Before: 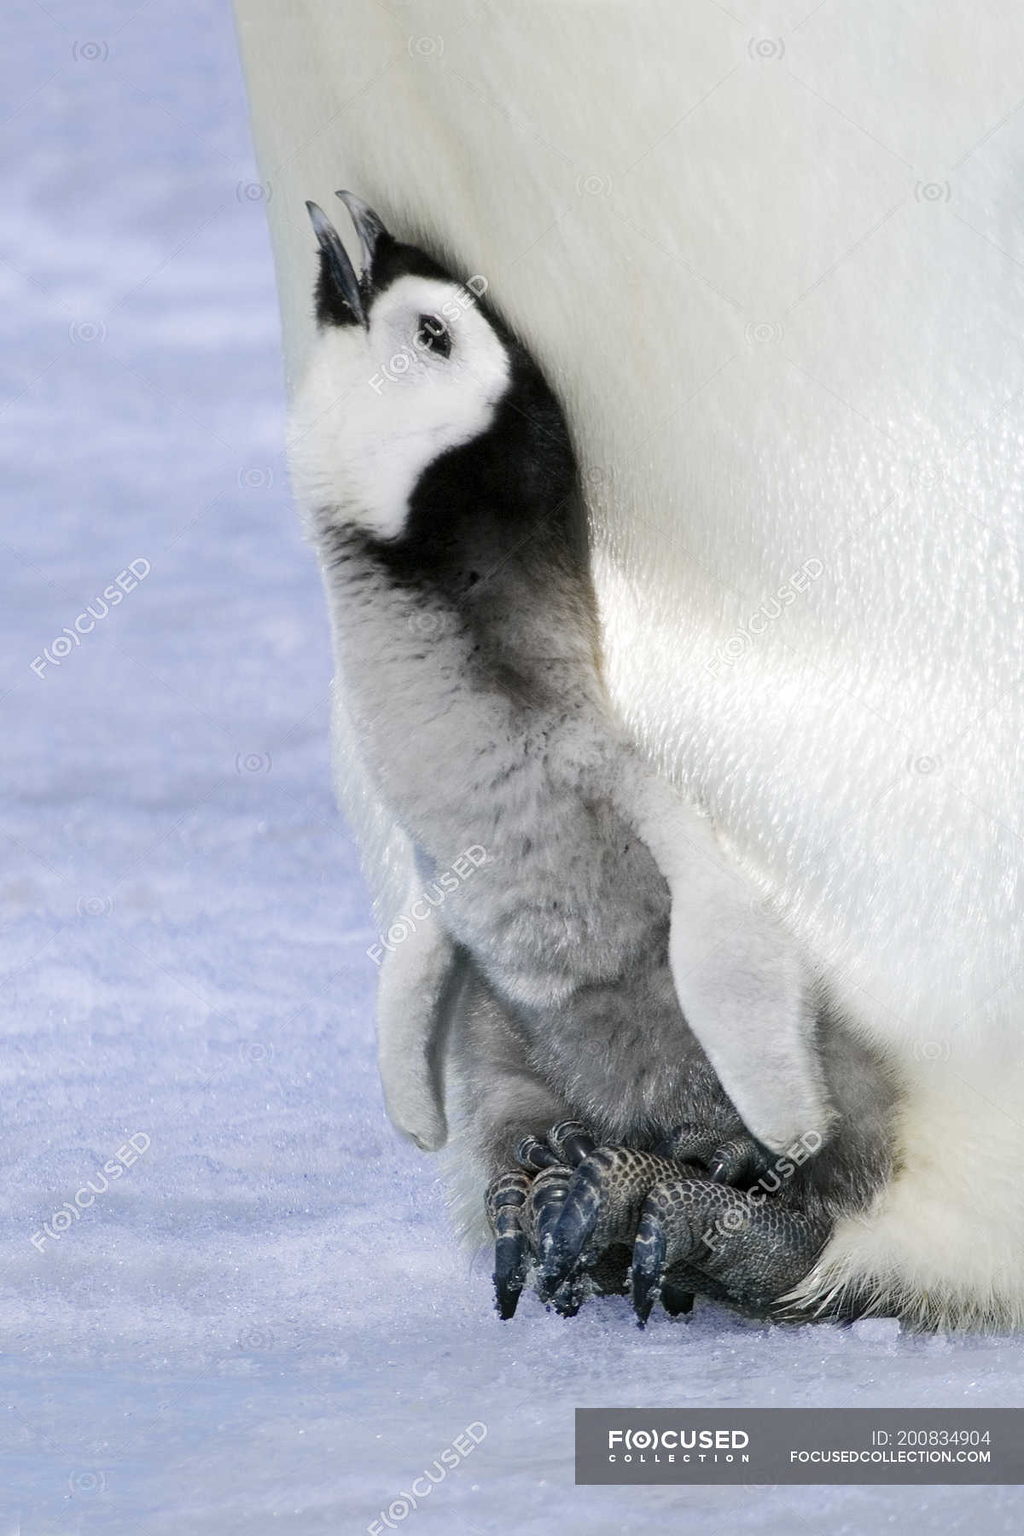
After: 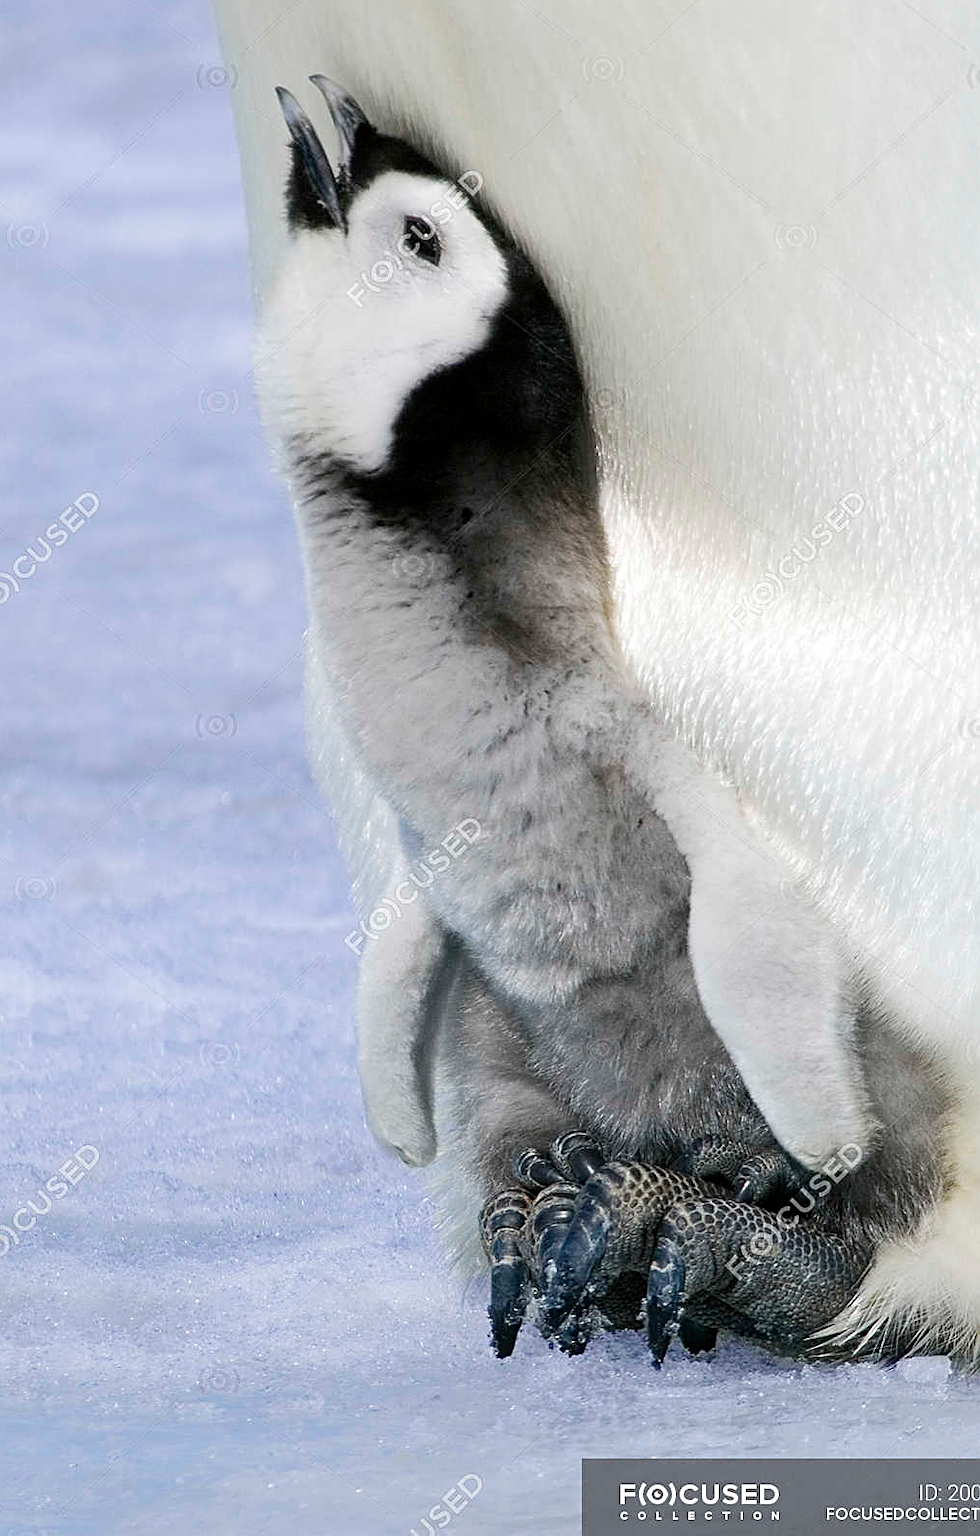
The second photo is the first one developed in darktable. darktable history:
sharpen: on, module defaults
crop: left 6.195%, top 8.113%, right 9.543%, bottom 3.86%
tone equalizer: smoothing diameter 24.89%, edges refinement/feathering 12.05, preserve details guided filter
